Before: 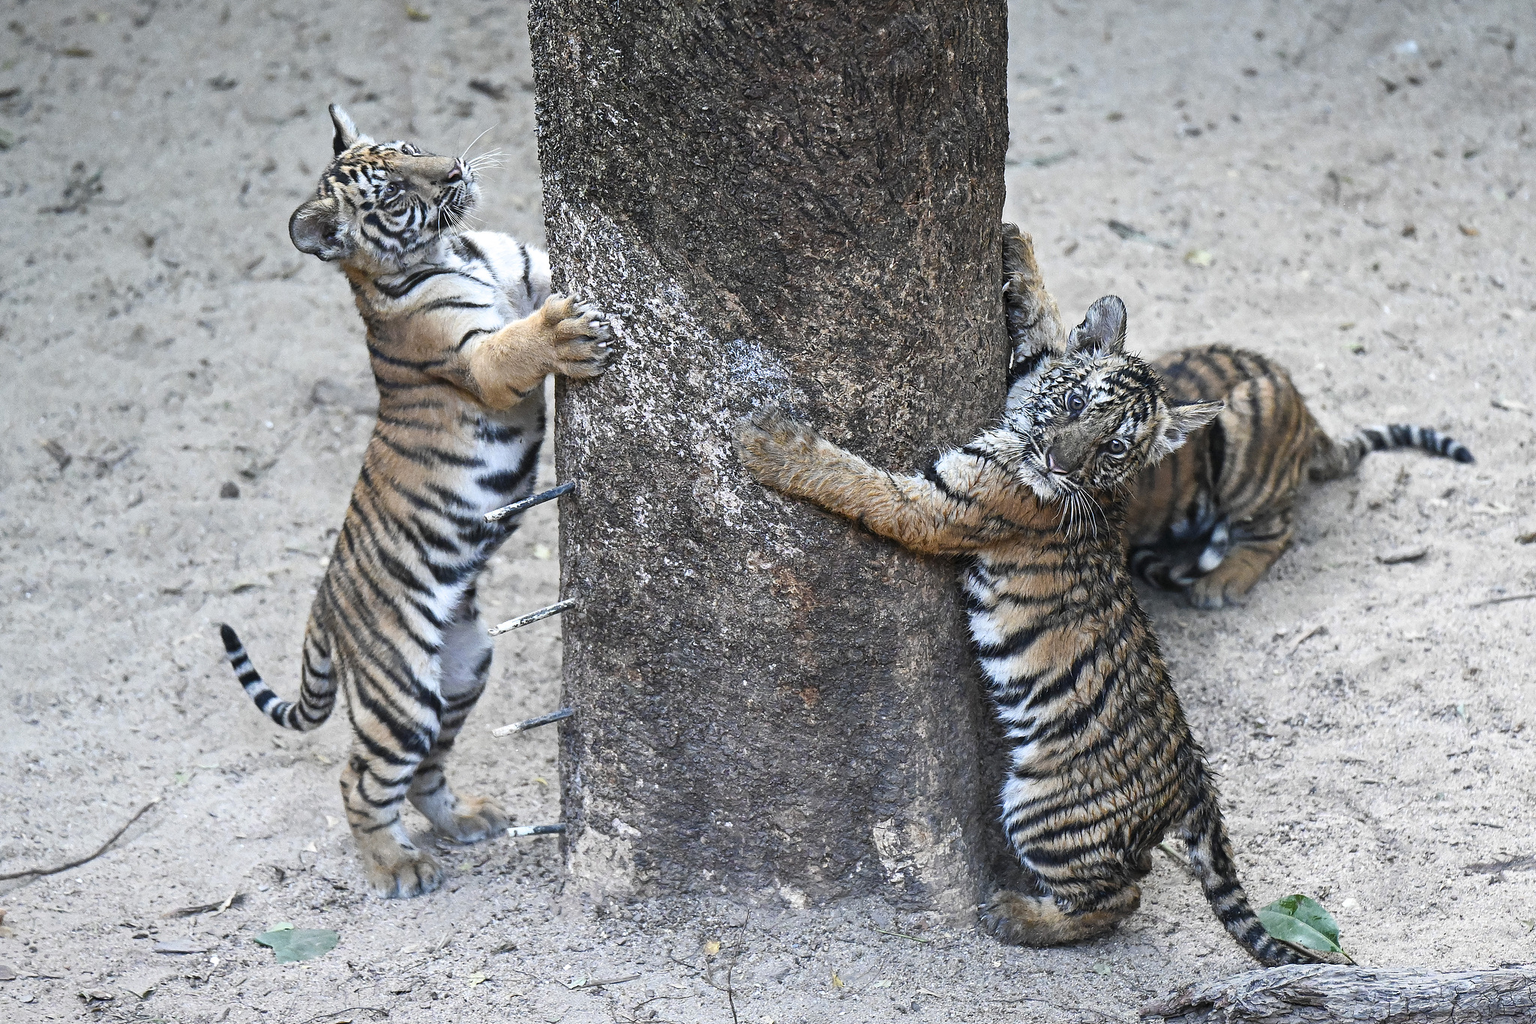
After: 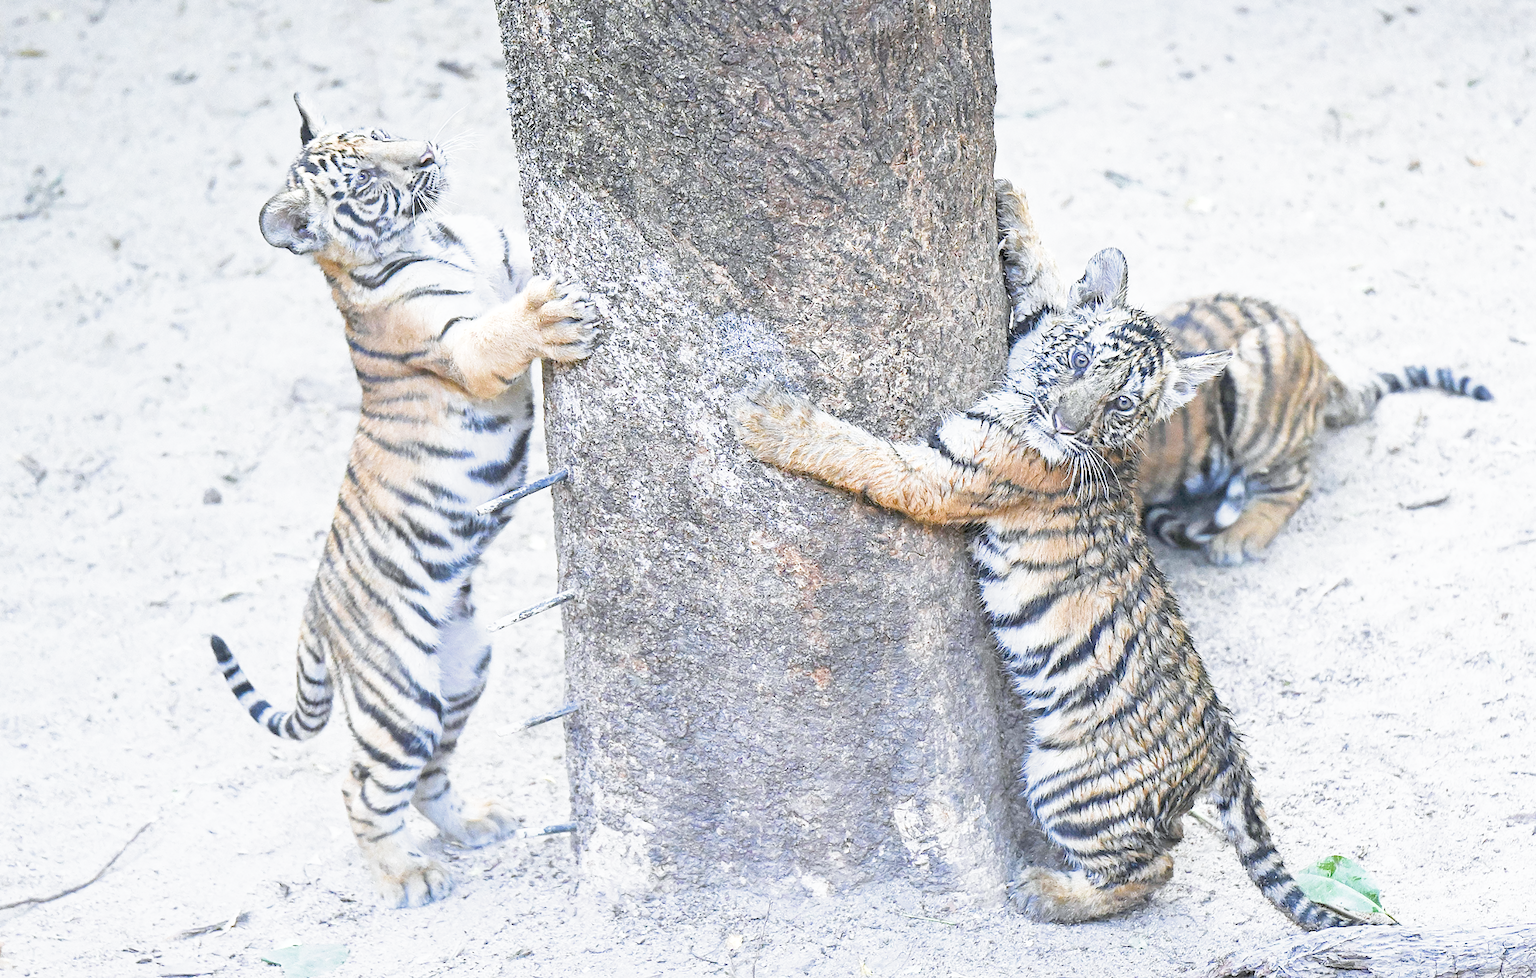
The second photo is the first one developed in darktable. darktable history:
filmic rgb: middle gray luminance 4.29%, black relative exposure -13 EV, white relative exposure 5 EV, threshold 6 EV, target black luminance 0%, hardness 5.19, latitude 59.69%, contrast 0.767, highlights saturation mix 5%, shadows ↔ highlights balance 25.95%, add noise in highlights 0, color science v3 (2019), use custom middle-gray values true, iterations of high-quality reconstruction 0, contrast in highlights soft, enable highlight reconstruction true
white balance: red 0.98, blue 1.034
exposure: black level correction 0.001, exposure 0.675 EV, compensate highlight preservation false
rotate and perspective: rotation -3°, crop left 0.031, crop right 0.968, crop top 0.07, crop bottom 0.93
